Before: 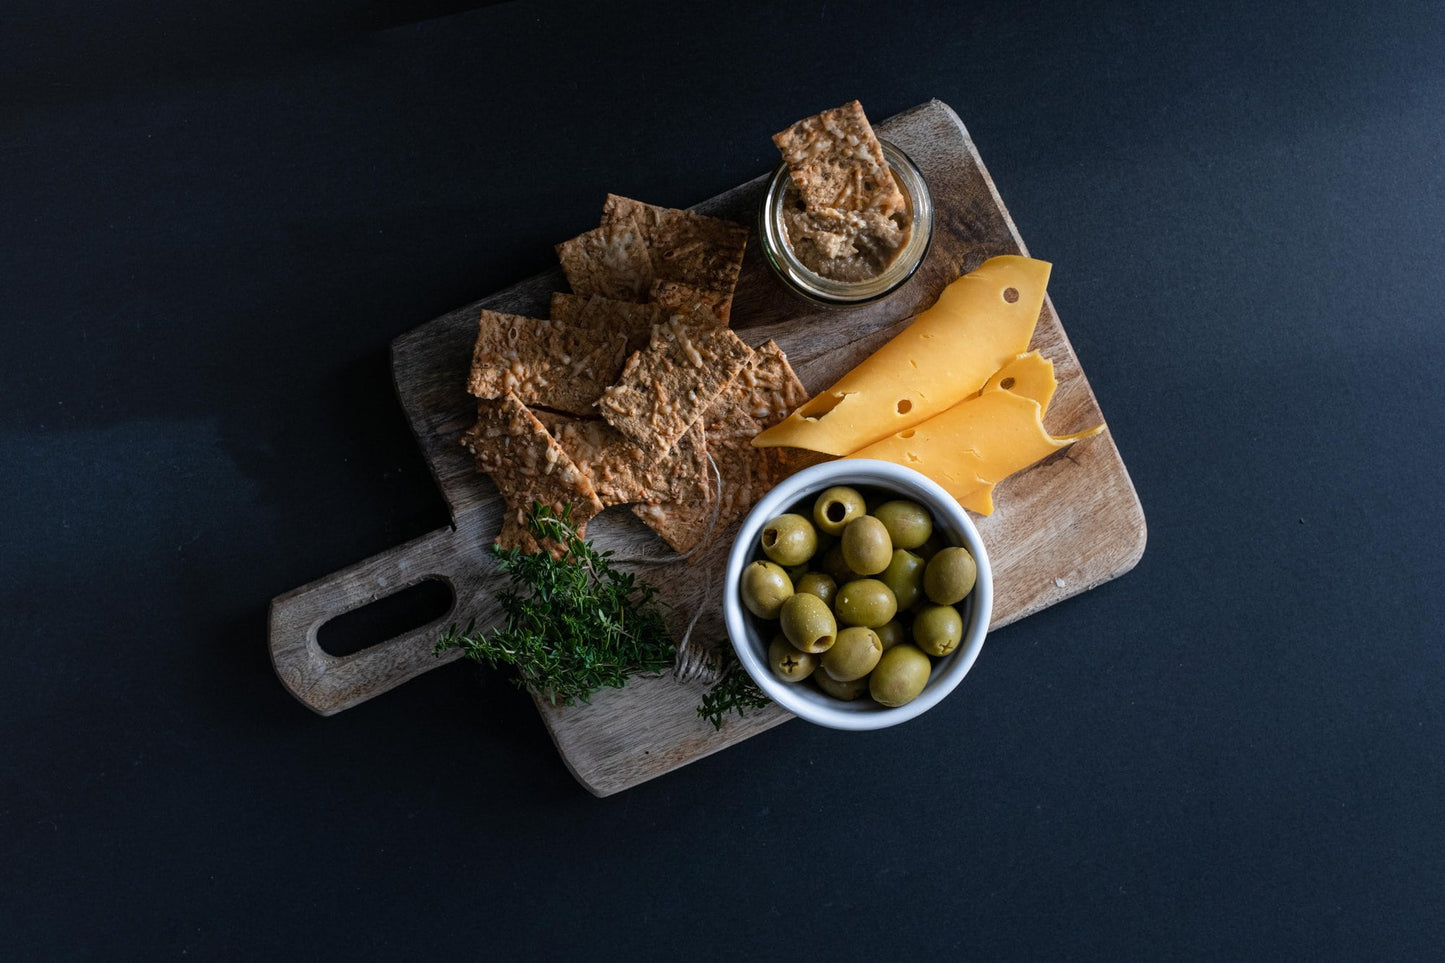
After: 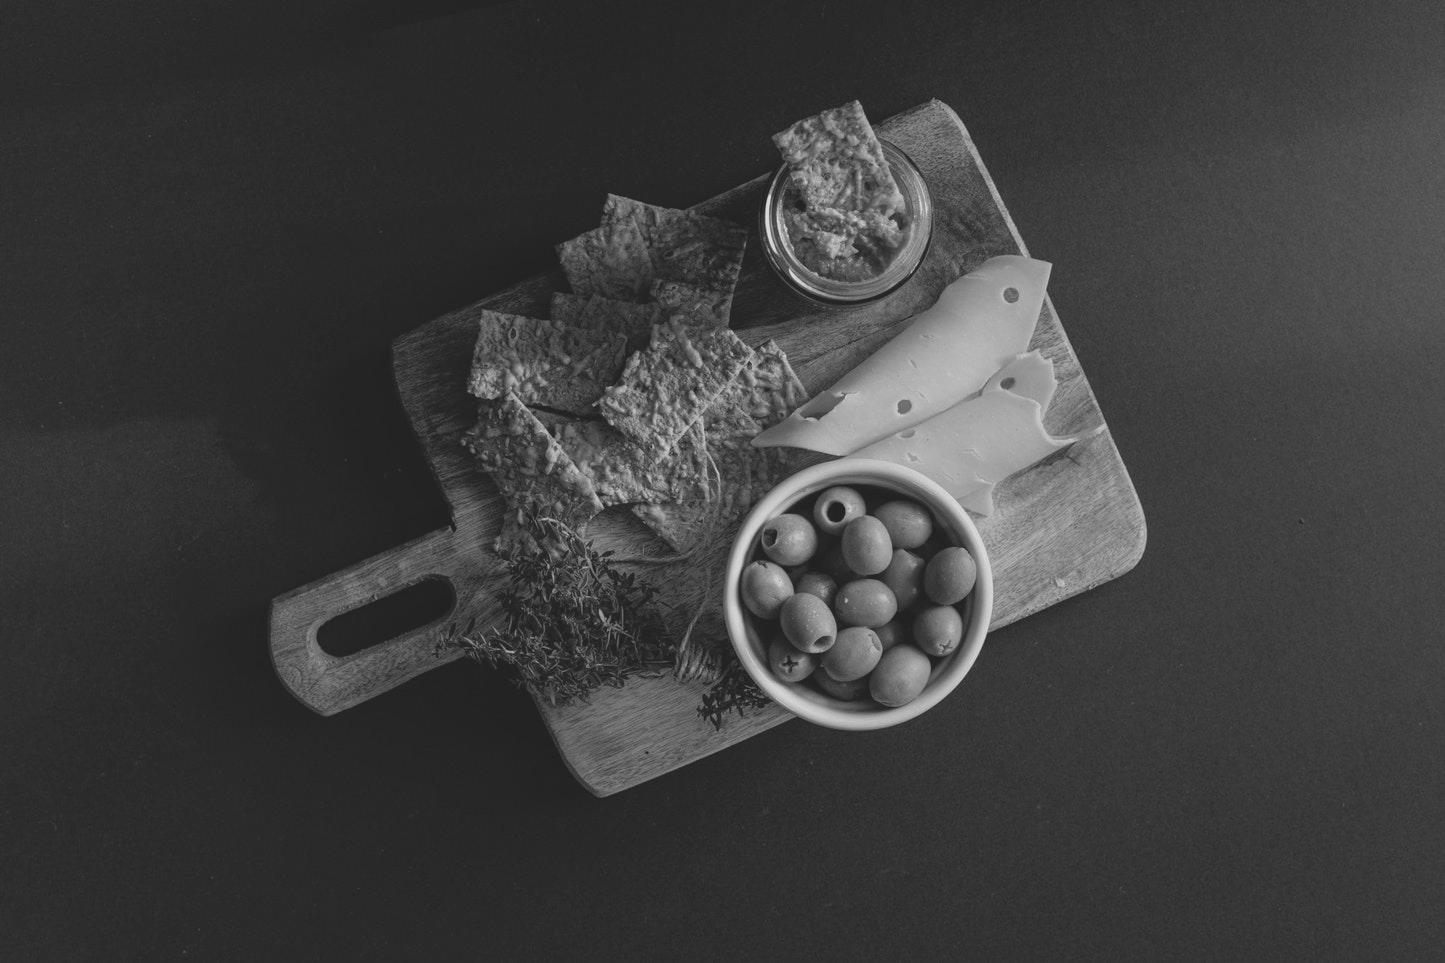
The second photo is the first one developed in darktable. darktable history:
monochrome: on, module defaults
contrast brightness saturation: contrast -0.26, saturation -0.43
